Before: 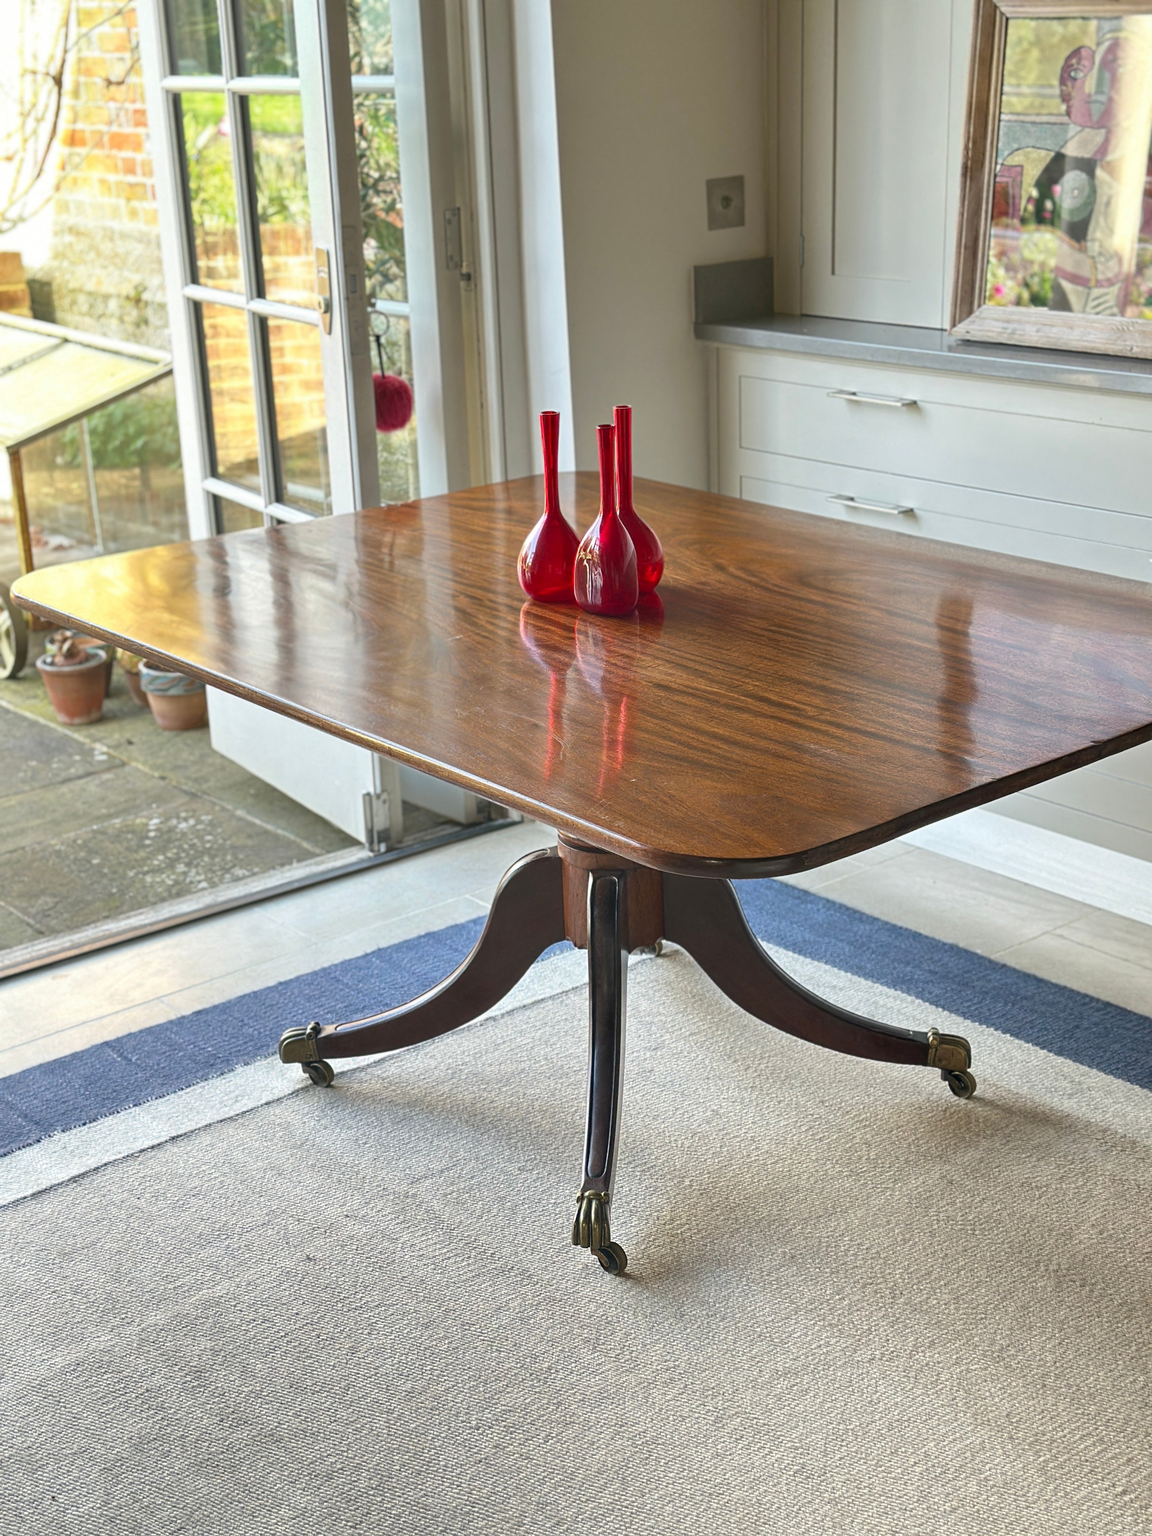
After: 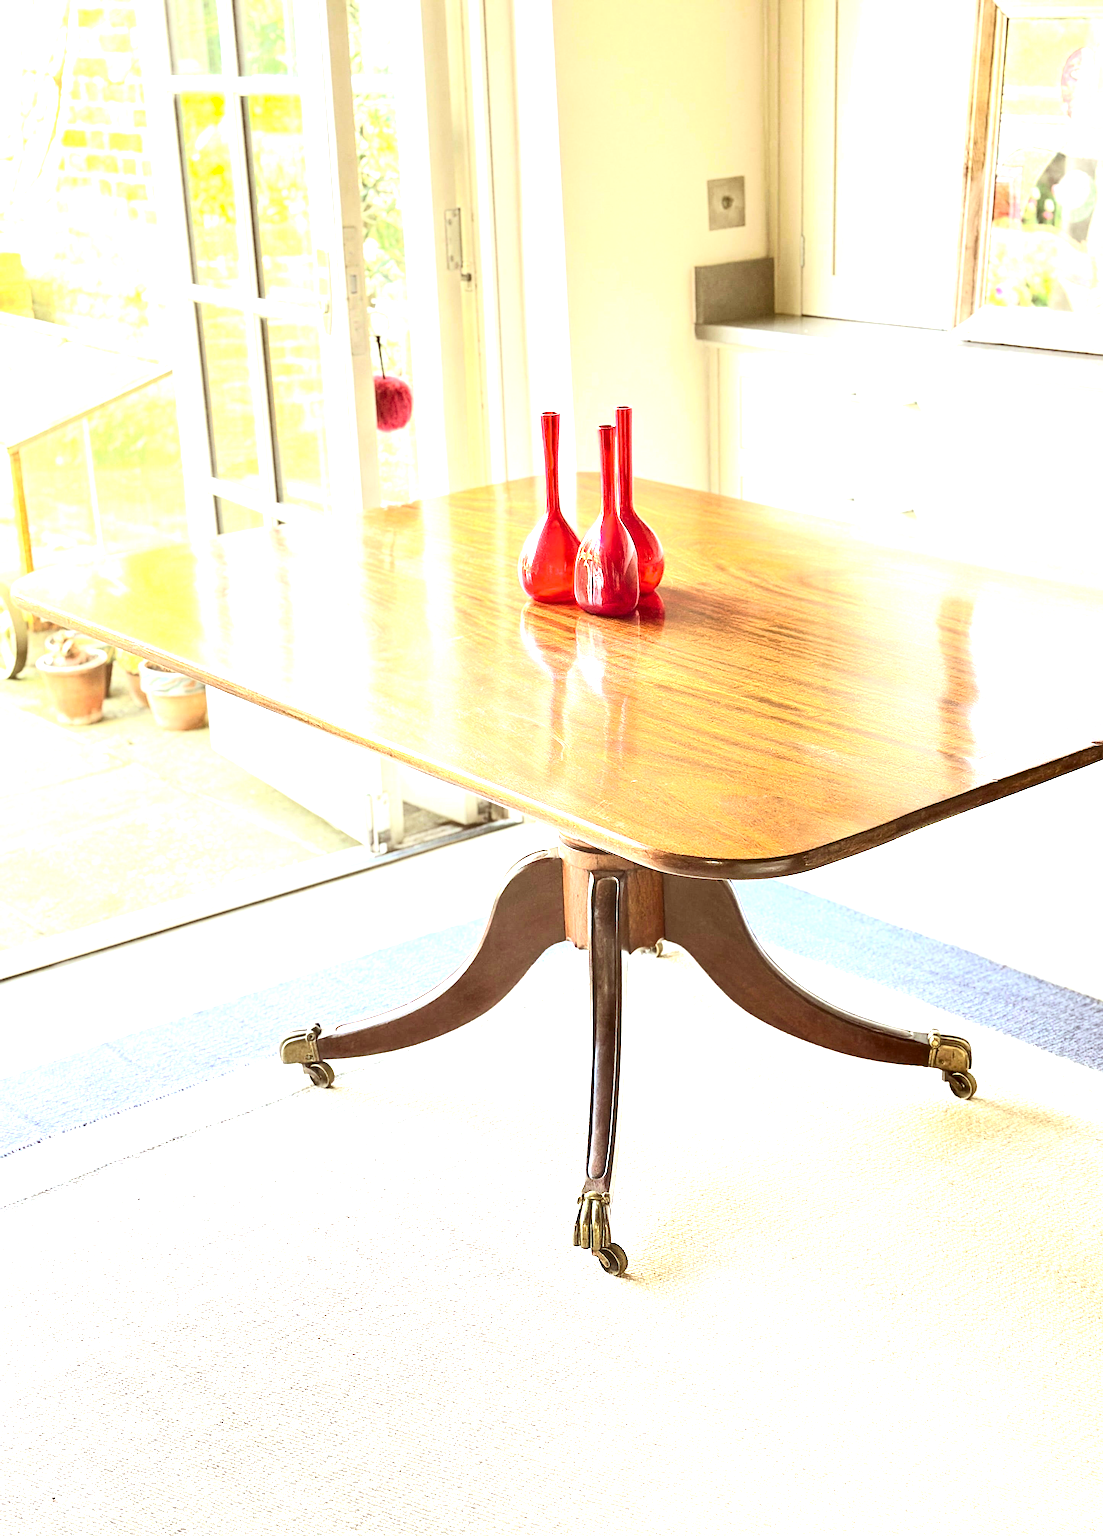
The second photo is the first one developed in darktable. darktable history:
crop: right 4.245%, bottom 0.025%
sharpen: amount 0.213
contrast brightness saturation: contrast 0.243, brightness 0.095
exposure: black level correction 0, exposure 1.739 EV, compensate highlight preservation false
color correction: highlights a* 1.07, highlights b* 24.22, shadows a* 15.66, shadows b* 24.11
color calibration: illuminant as shot in camera, x 0.37, y 0.382, temperature 4317.15 K
tone equalizer: -8 EV -0.723 EV, -7 EV -0.704 EV, -6 EV -0.613 EV, -5 EV -0.389 EV, -3 EV 0.373 EV, -2 EV 0.6 EV, -1 EV 0.687 EV, +0 EV 0.77 EV, edges refinement/feathering 500, mask exposure compensation -1.57 EV, preserve details no
